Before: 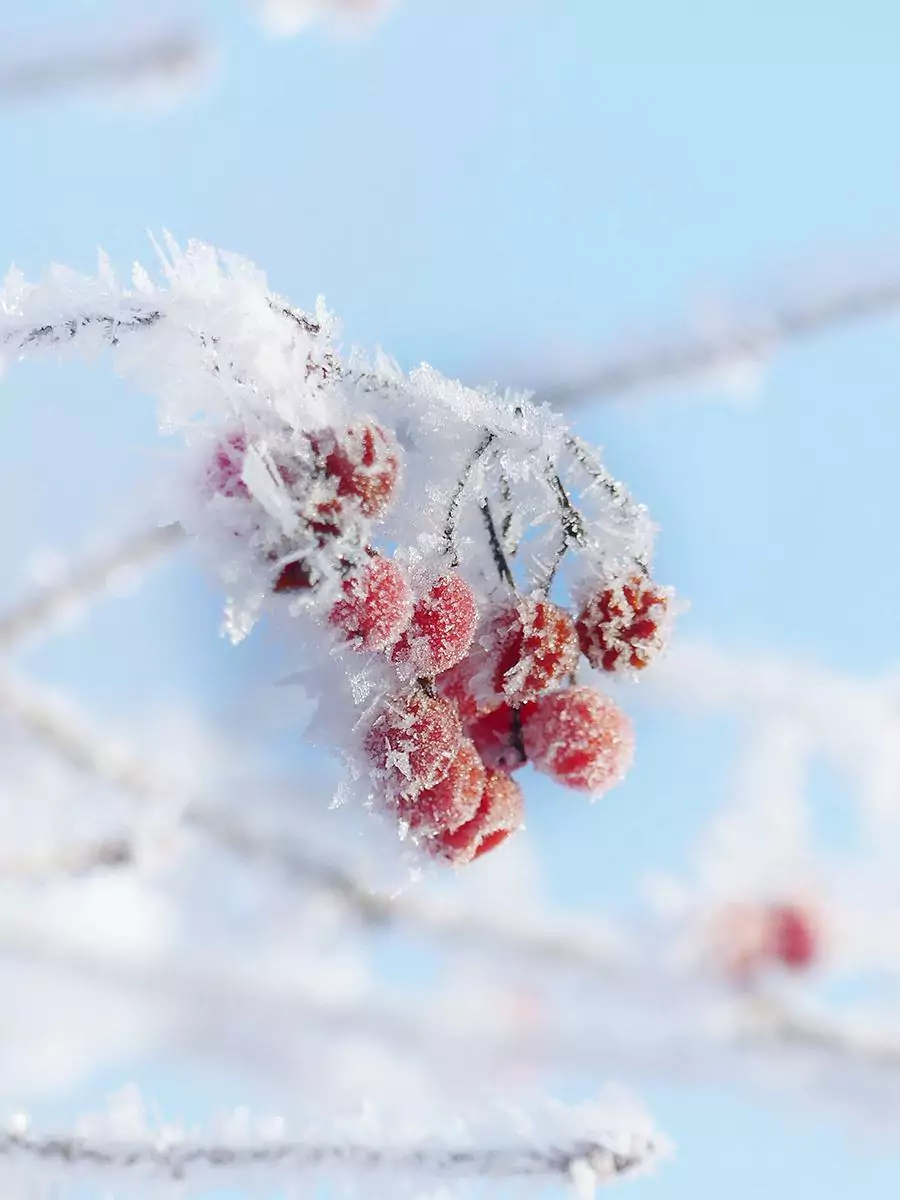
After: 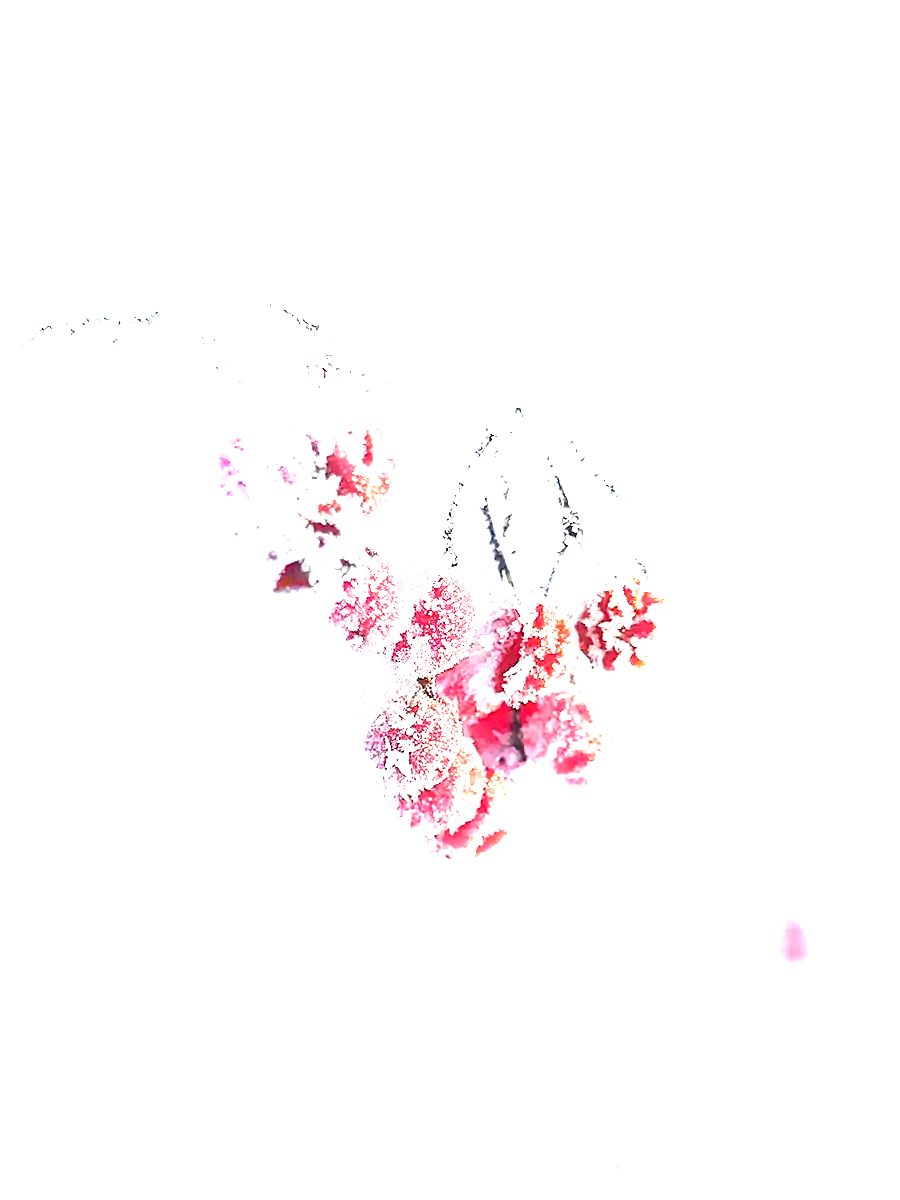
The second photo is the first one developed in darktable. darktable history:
sharpen: on, module defaults
exposure: black level correction 0, exposure 2.327 EV, compensate exposure bias true, compensate highlight preservation false
